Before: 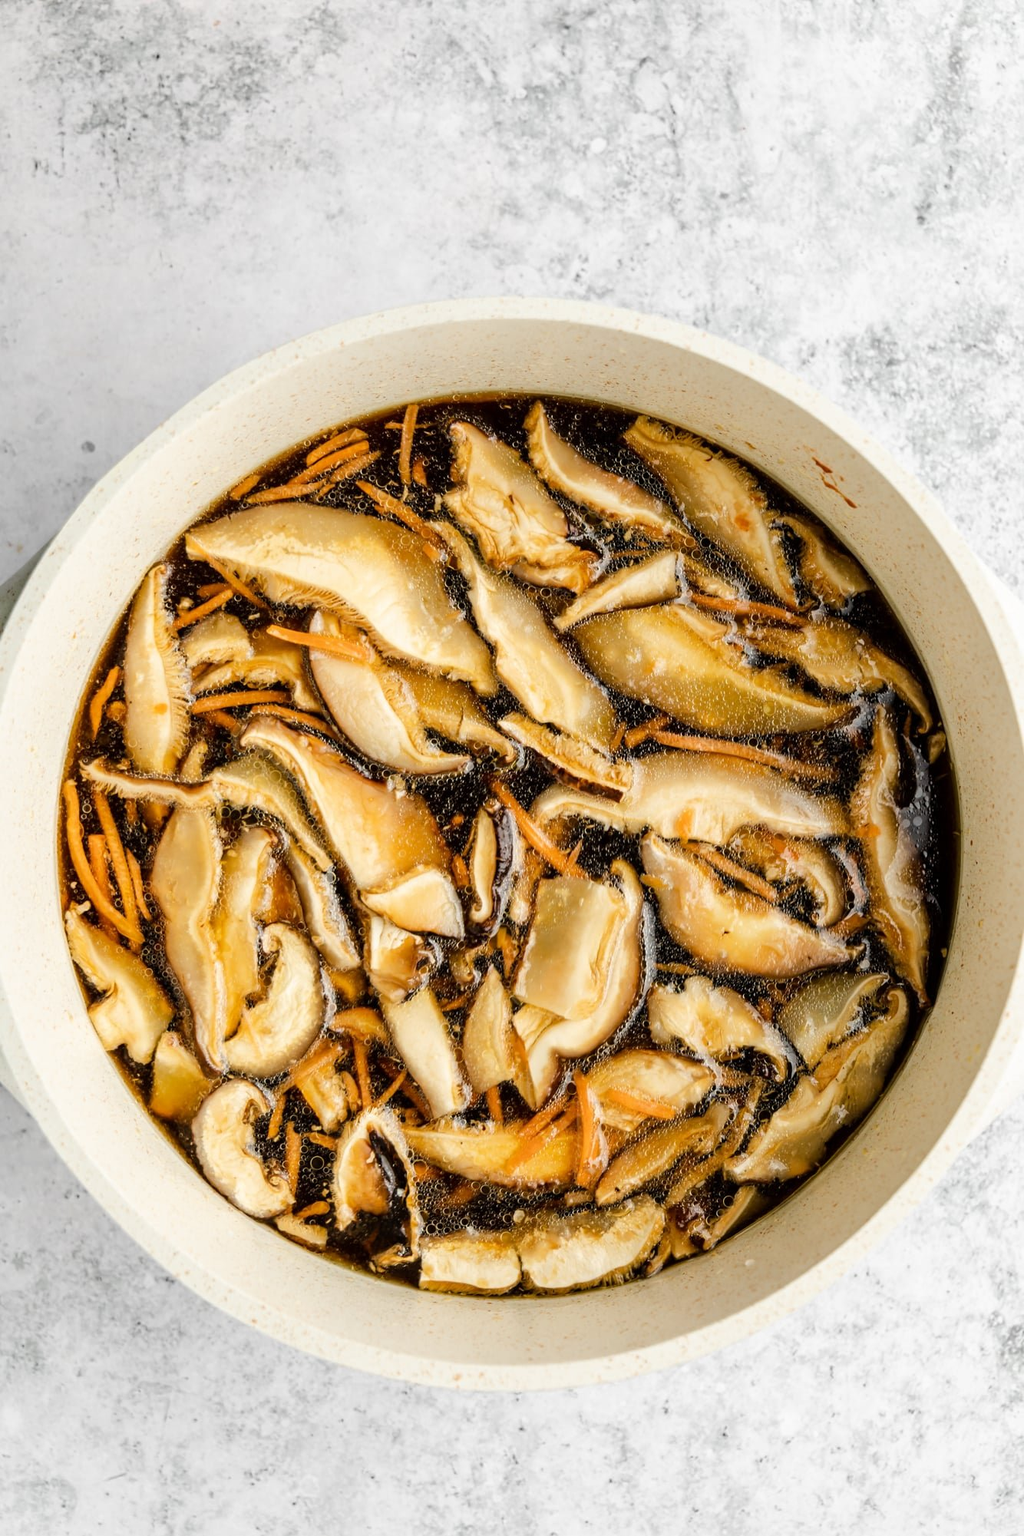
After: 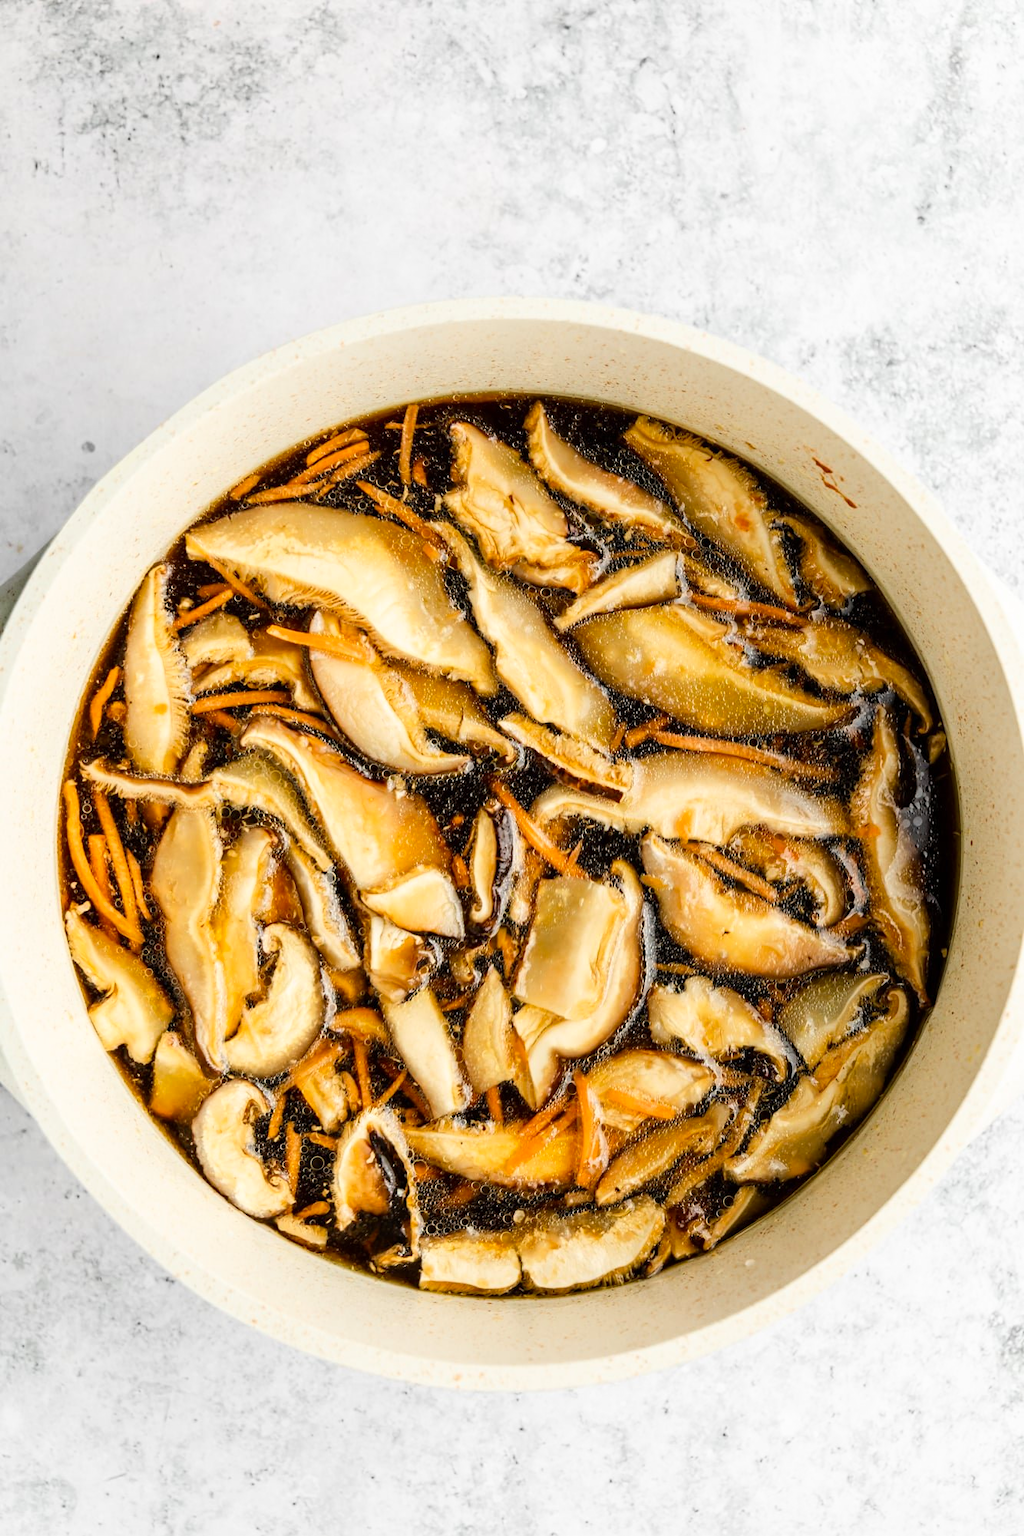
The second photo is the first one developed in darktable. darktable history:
shadows and highlights: shadows 0, highlights 40
contrast brightness saturation: contrast 0.04, saturation 0.16
